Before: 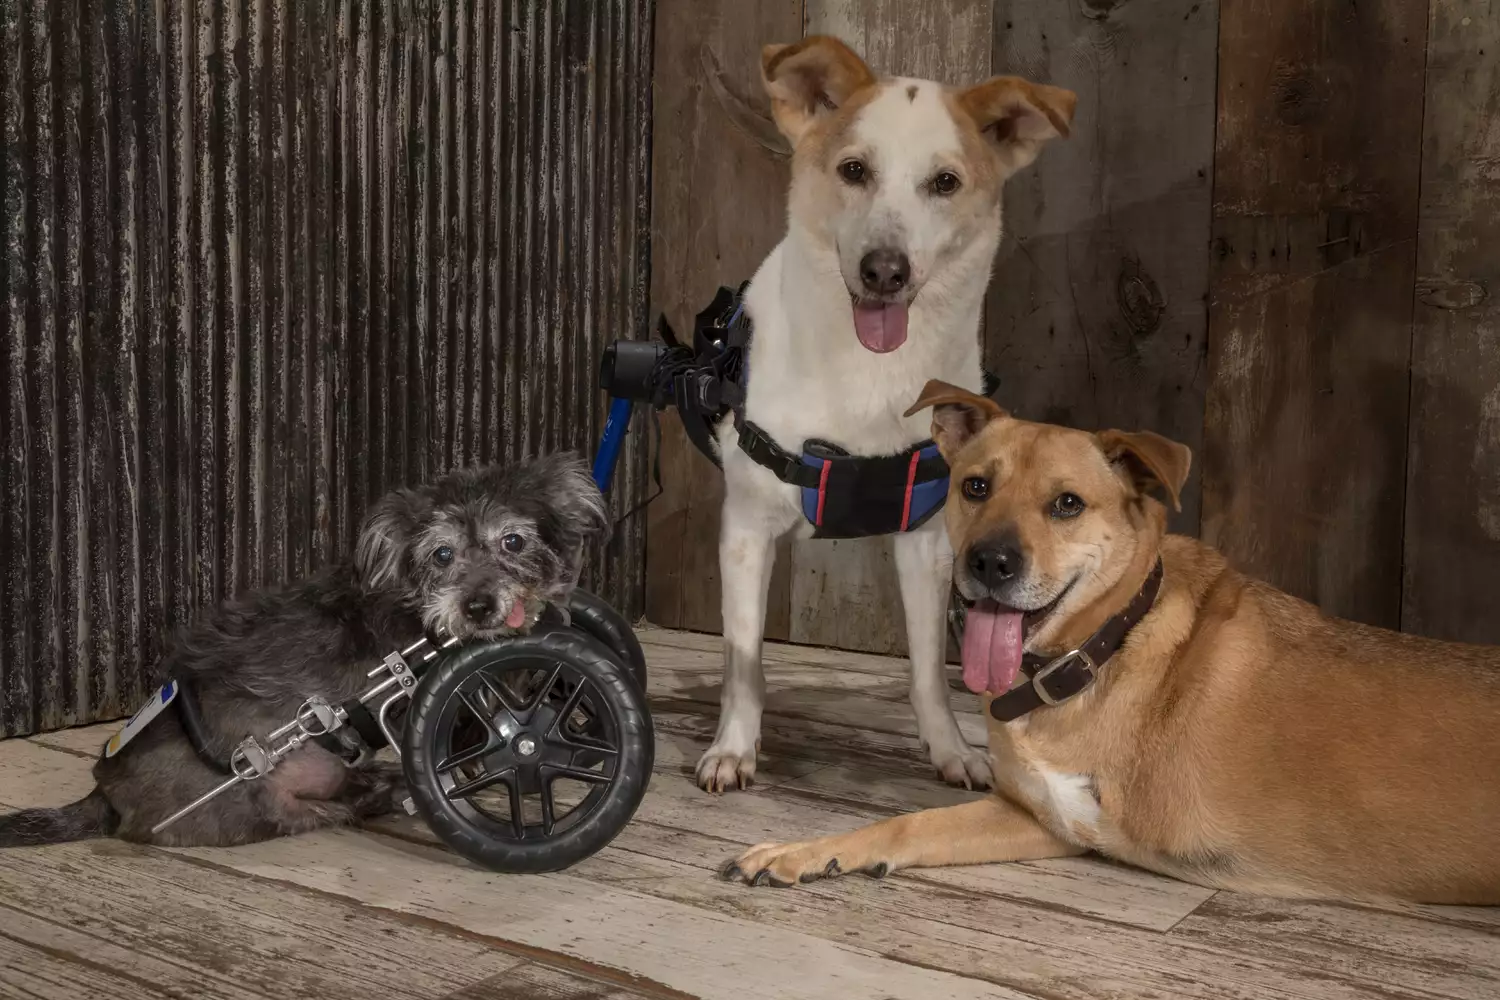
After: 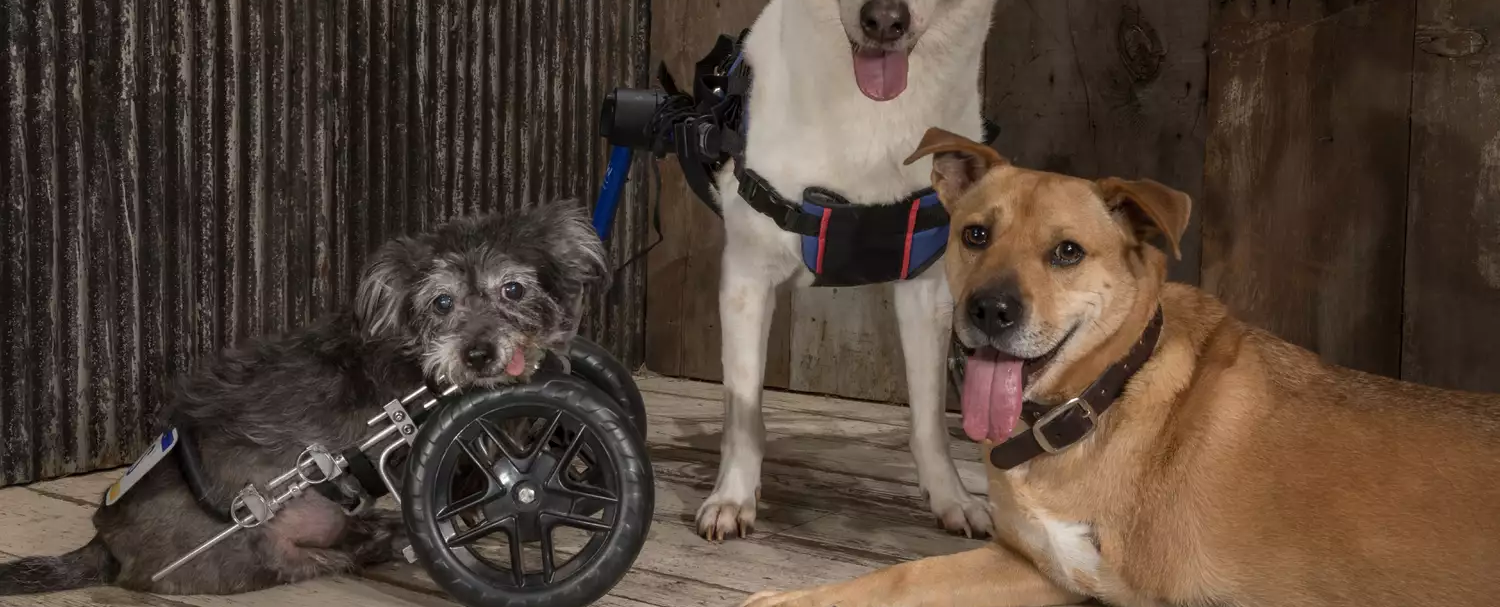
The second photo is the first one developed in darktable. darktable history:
crop and rotate: top 25.242%, bottom 13.979%
